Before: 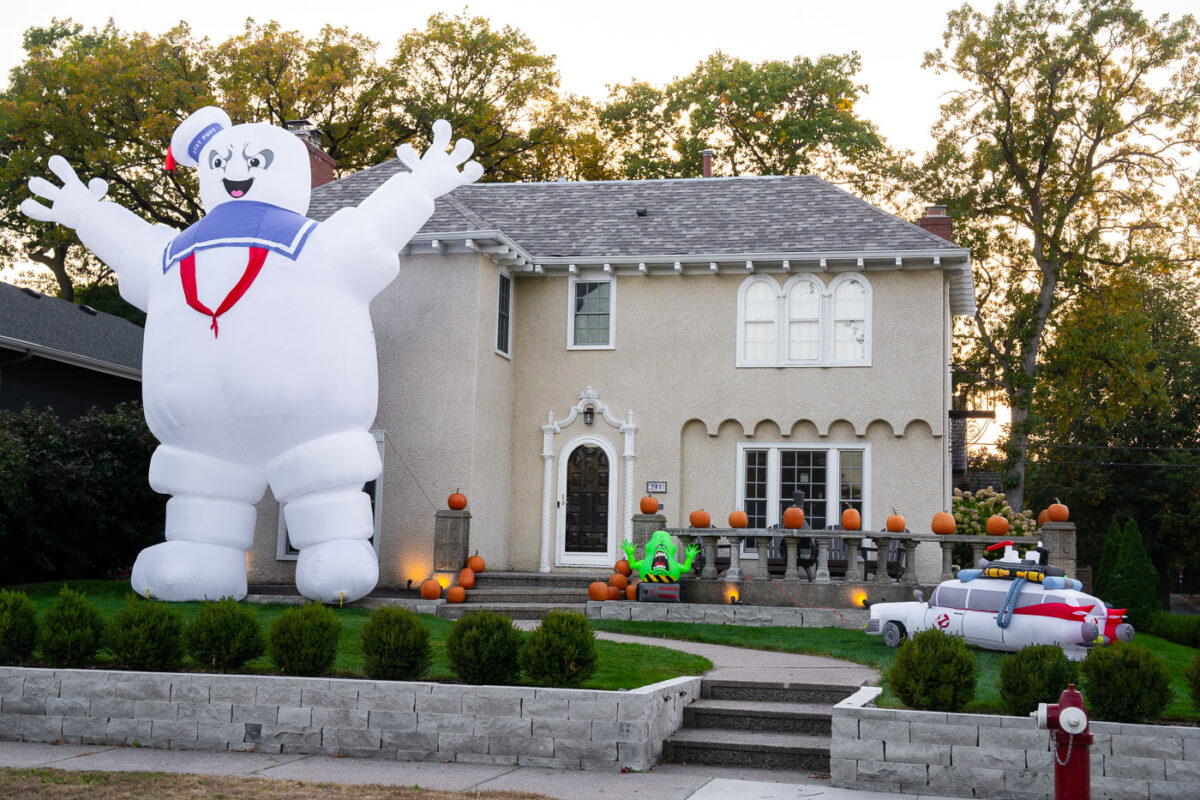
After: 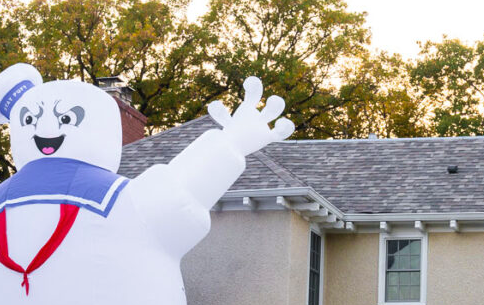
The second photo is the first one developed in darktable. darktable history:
velvia: on, module defaults
crop: left 15.764%, top 5.452%, right 43.801%, bottom 56.357%
